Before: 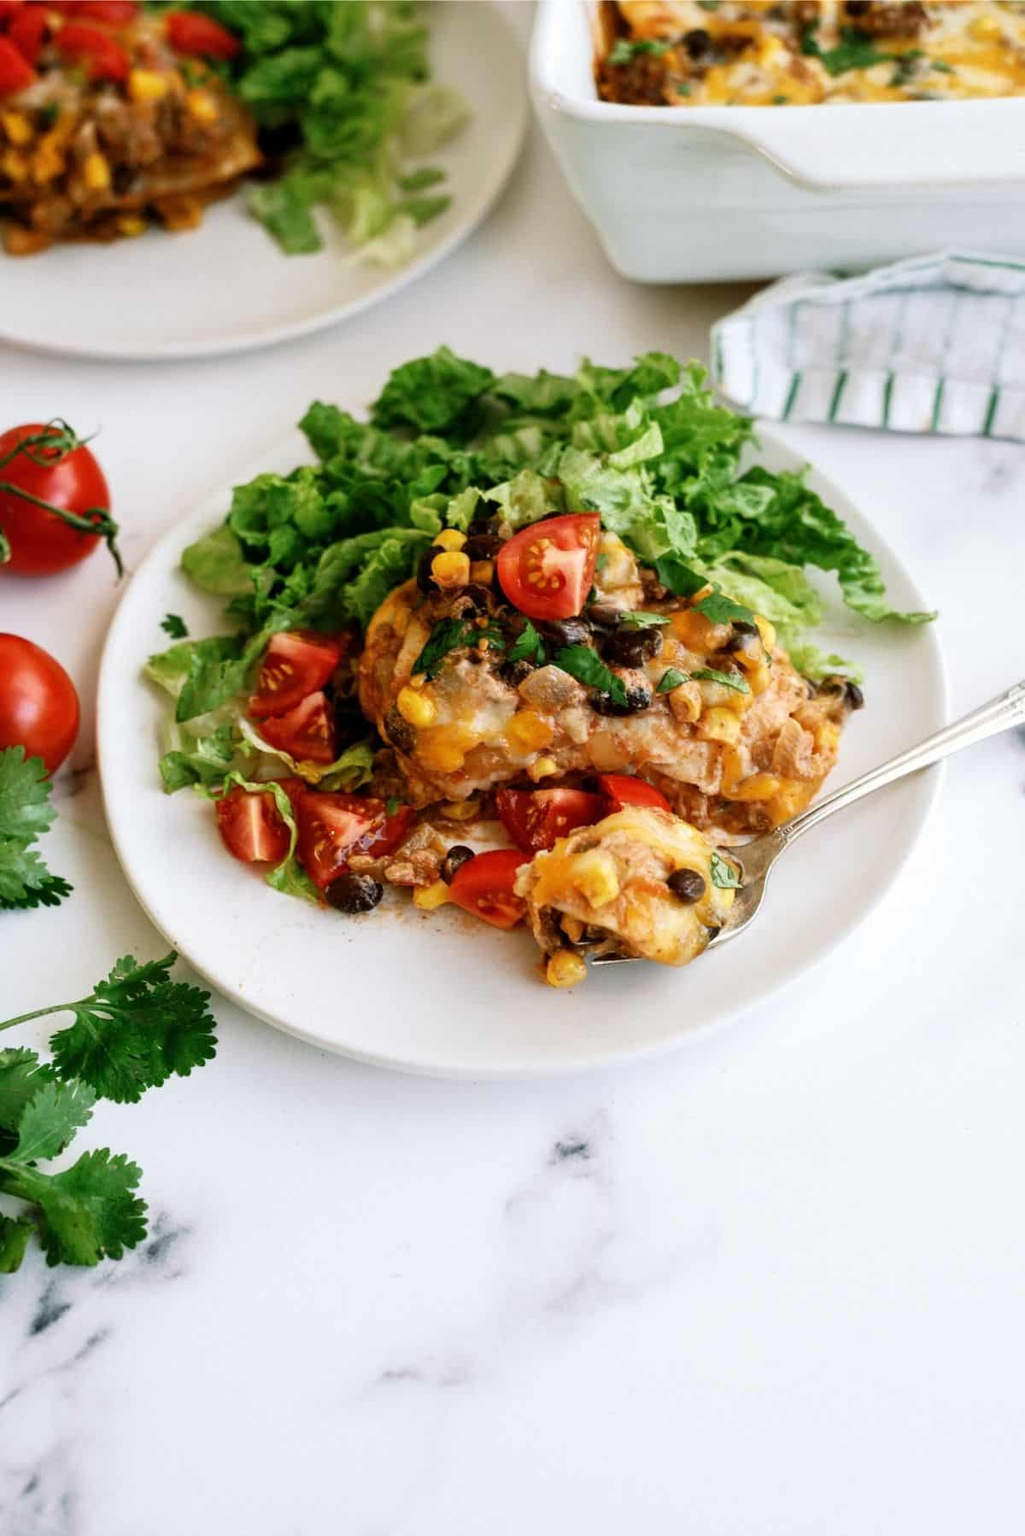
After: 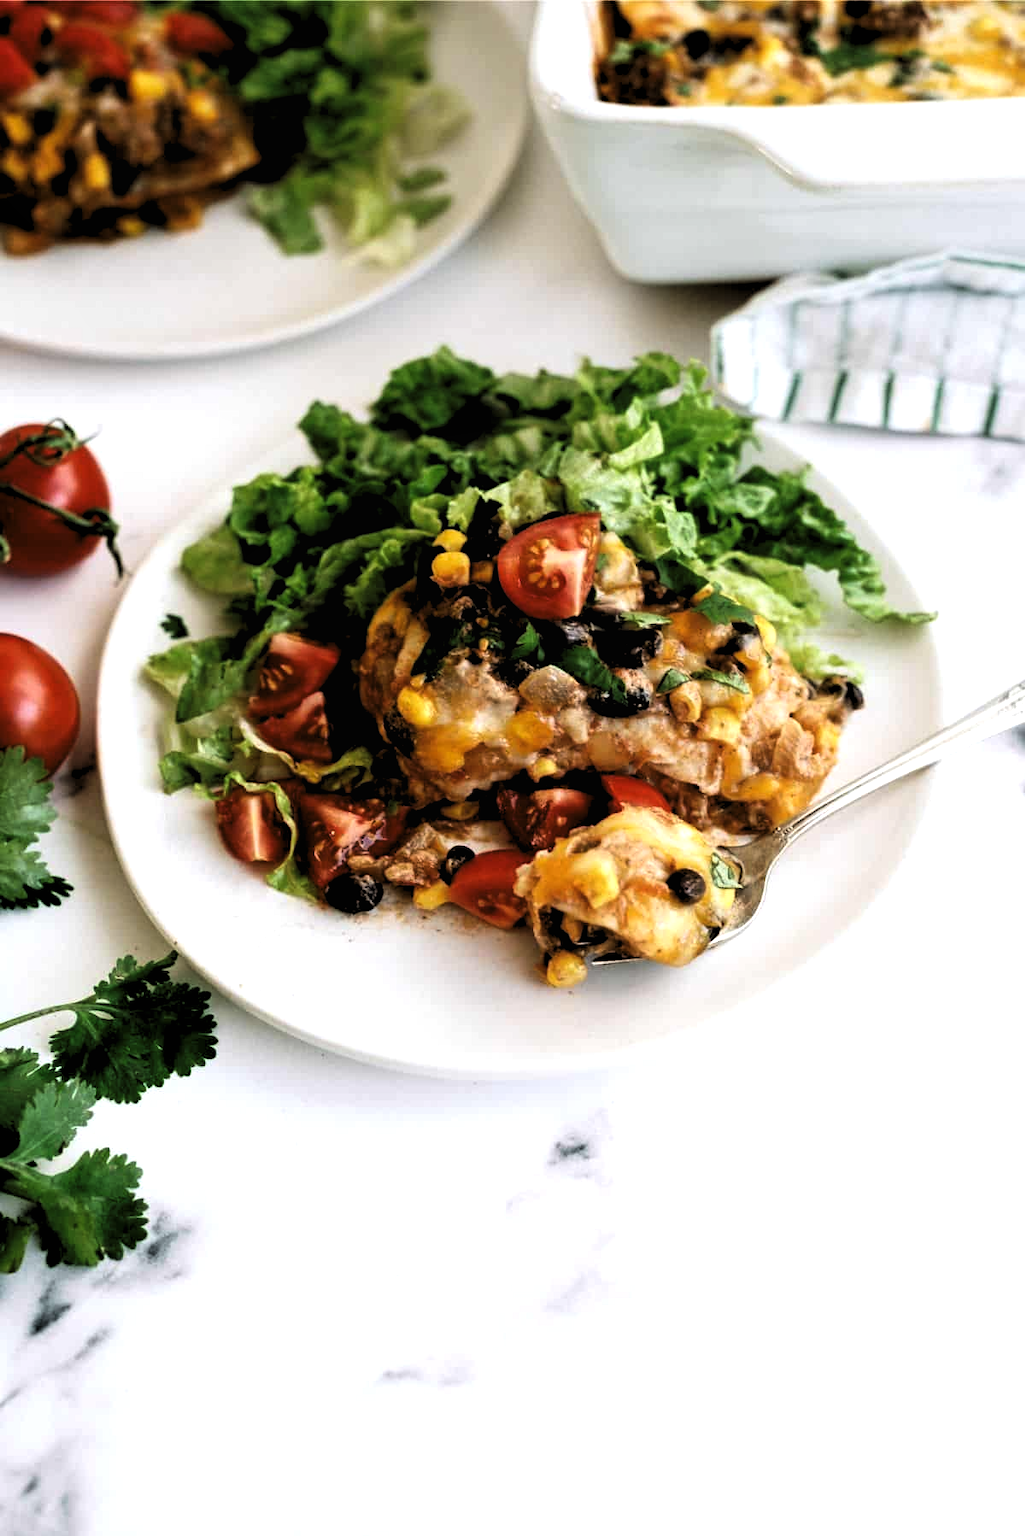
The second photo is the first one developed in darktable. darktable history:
levels: levels [0.182, 0.542, 0.902]
local contrast: mode bilateral grid, contrast 99, coarseness 100, detail 91%, midtone range 0.2
